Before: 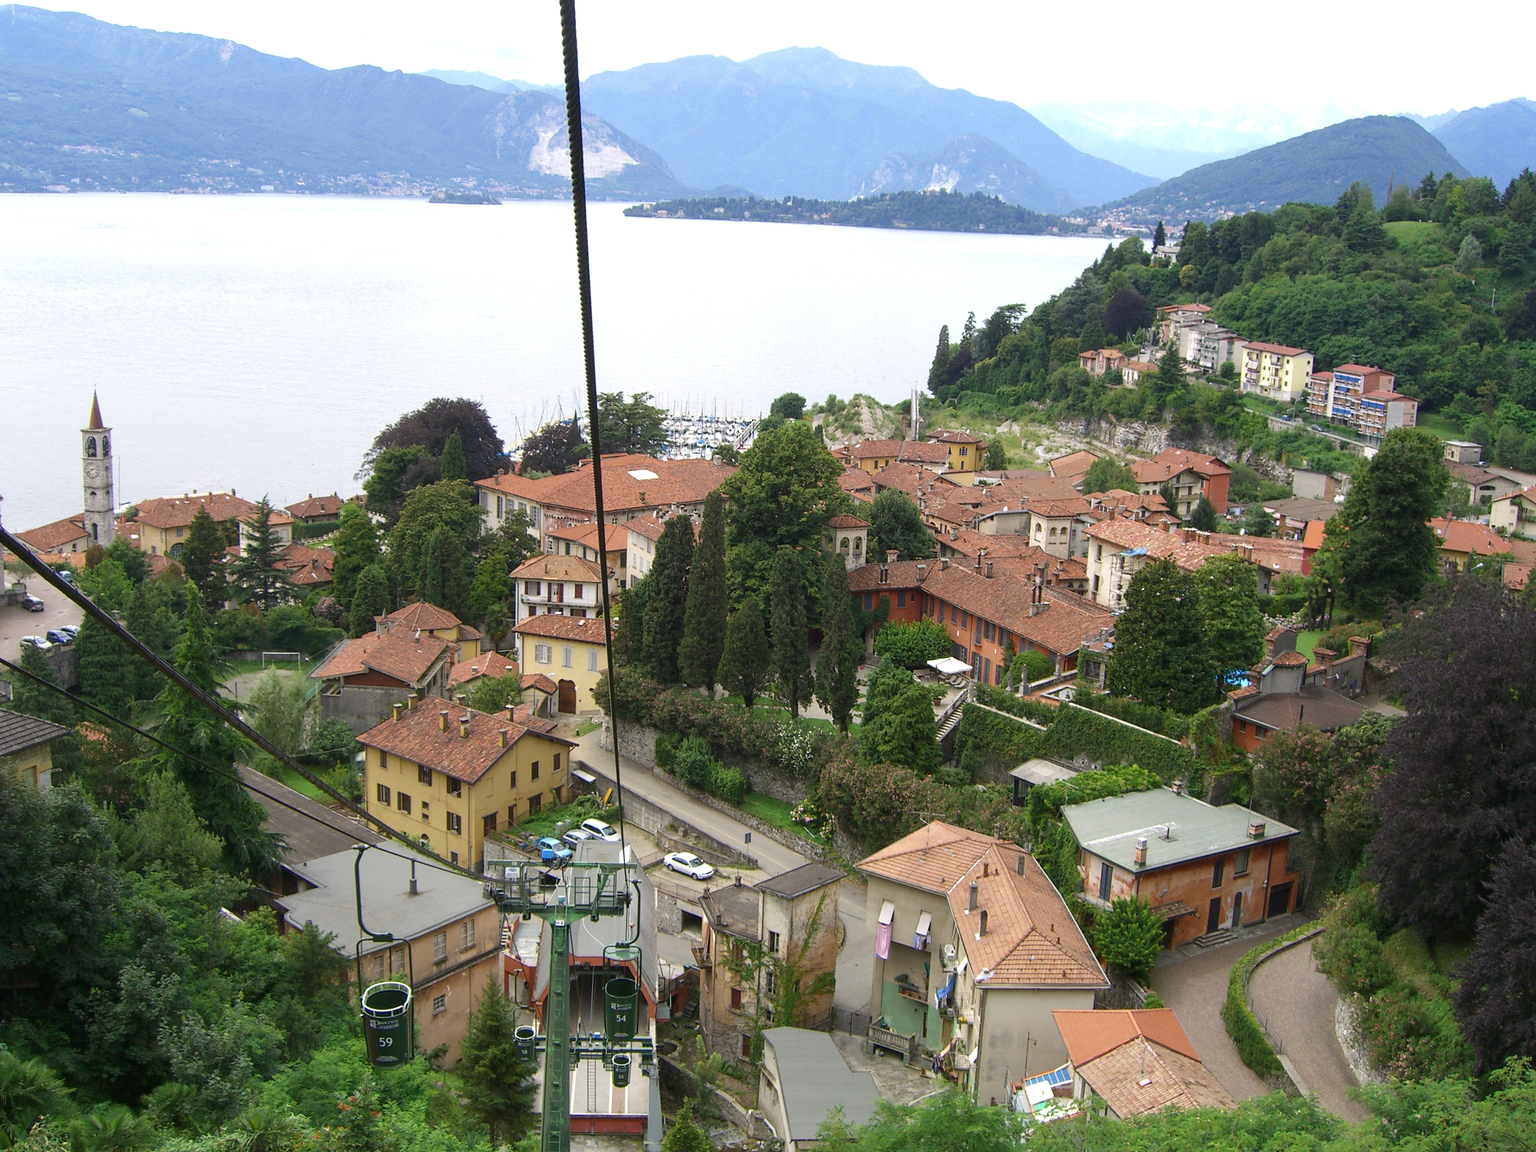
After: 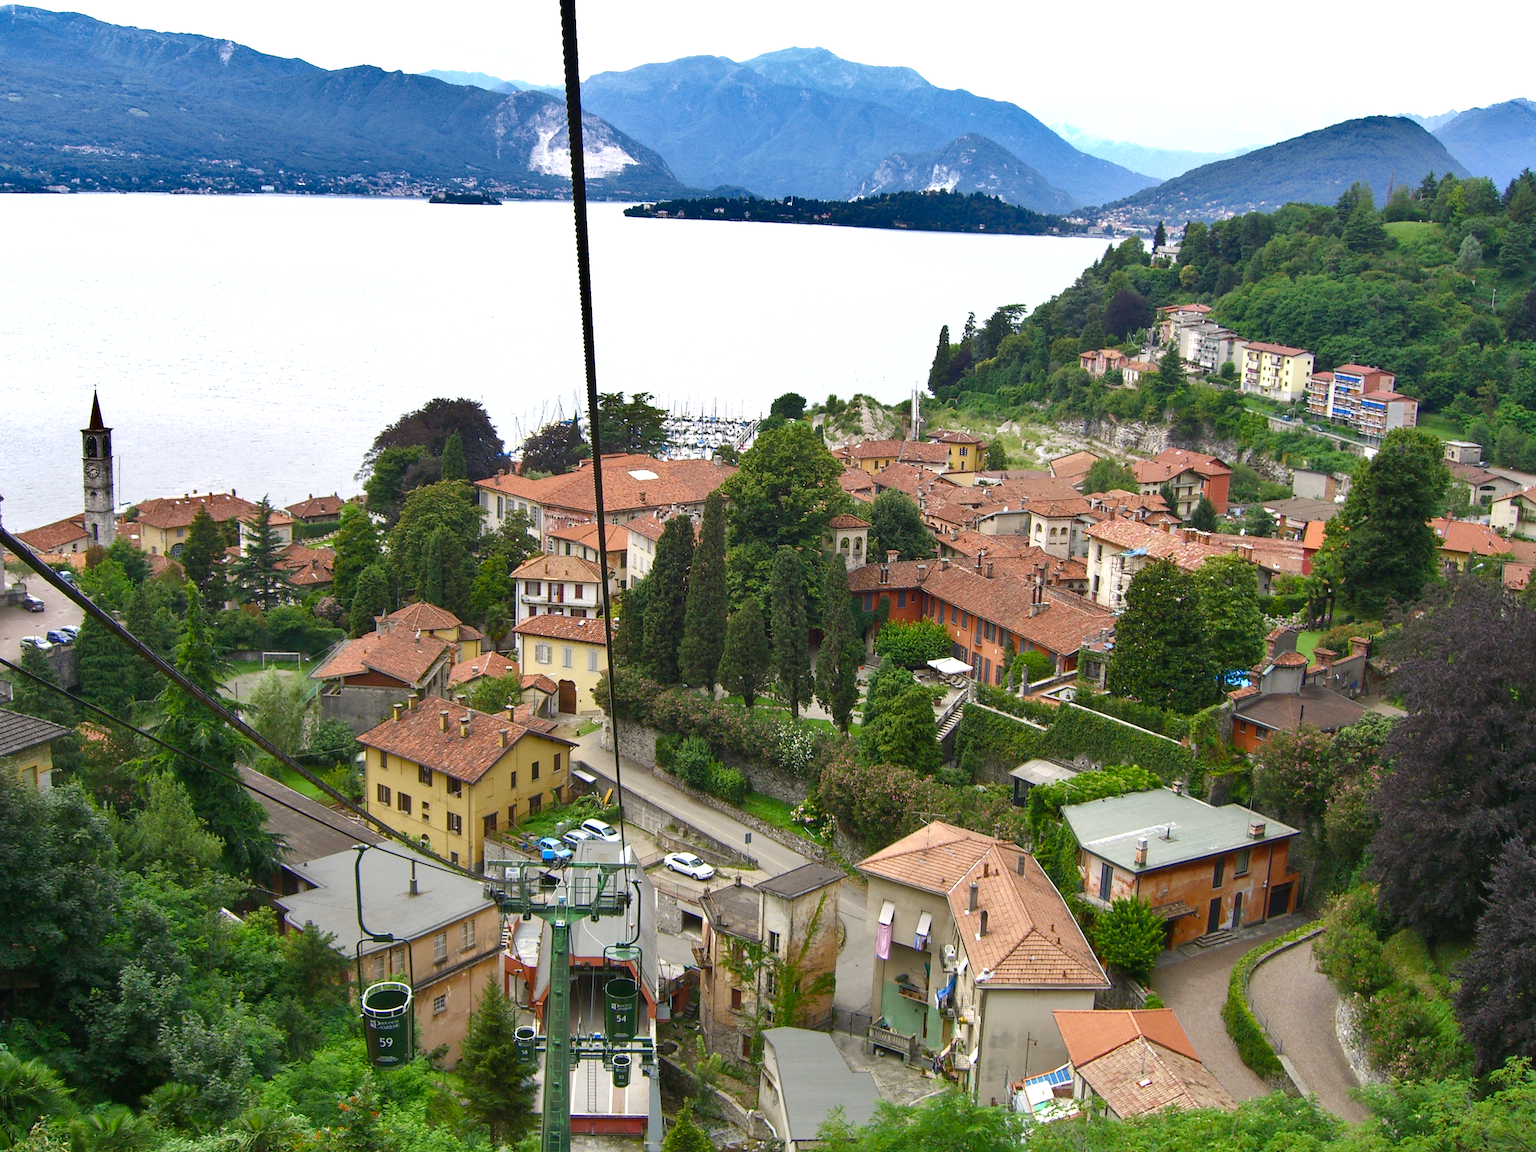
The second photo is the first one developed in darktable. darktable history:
shadows and highlights: radius 108.52, shadows 40.68, highlights -72.88, low approximation 0.01, soften with gaussian
color balance rgb: linear chroma grading › shadows 32%, linear chroma grading › global chroma -2%, linear chroma grading › mid-tones 4%, perceptual saturation grading › global saturation -2%, perceptual saturation grading › highlights -8%, perceptual saturation grading › mid-tones 8%, perceptual saturation grading › shadows 4%, perceptual brilliance grading › highlights 8%, perceptual brilliance grading › mid-tones 4%, perceptual brilliance grading › shadows 2%, global vibrance 16%, saturation formula JzAzBz (2021)
